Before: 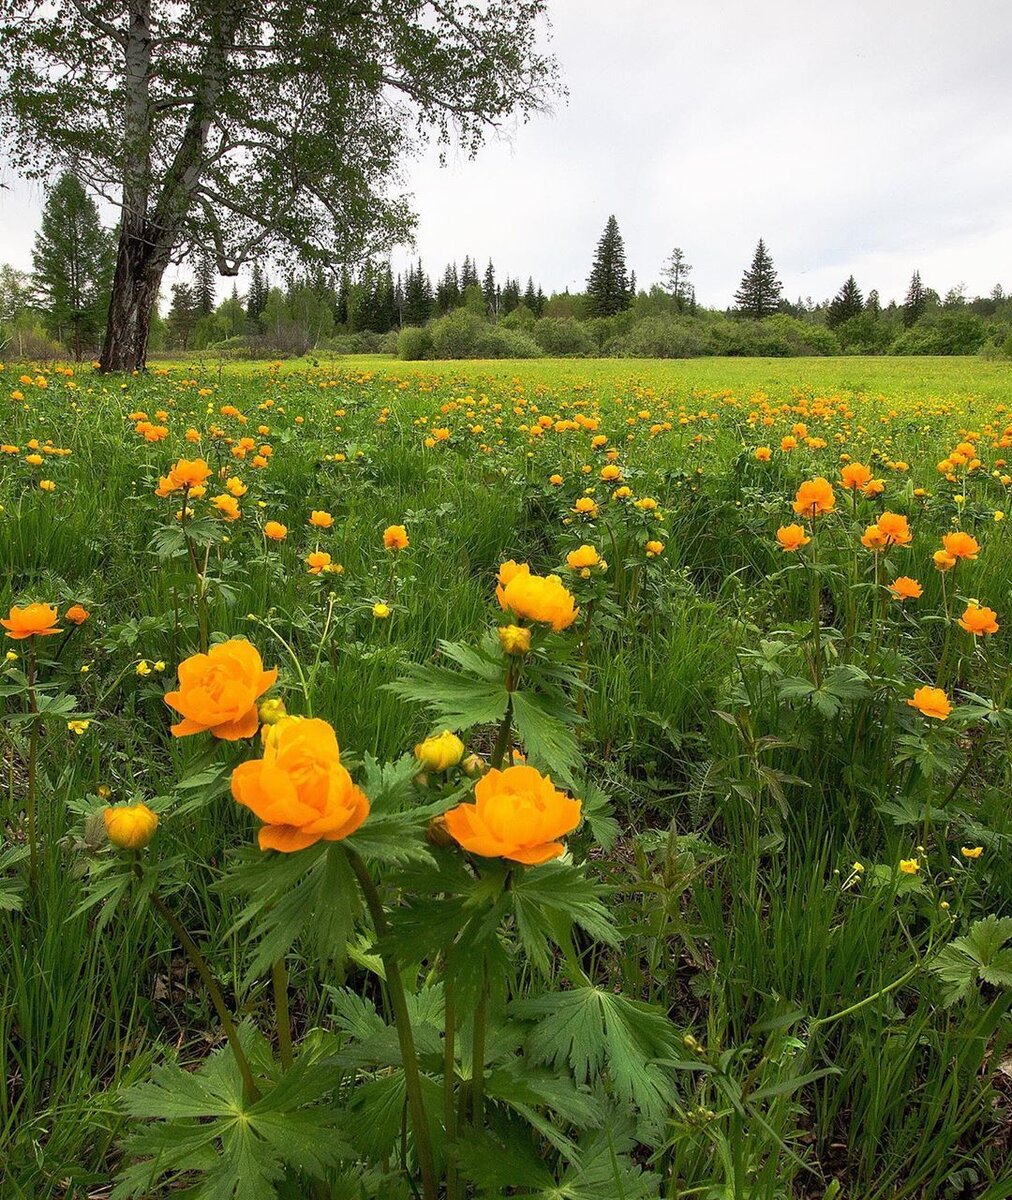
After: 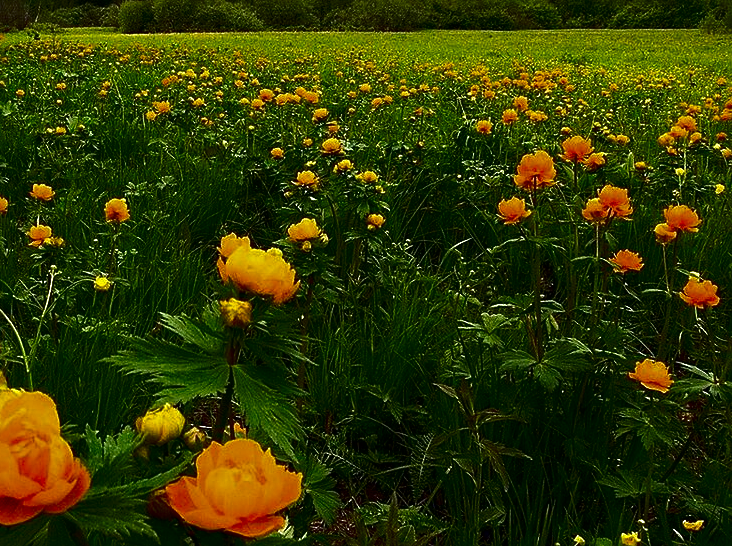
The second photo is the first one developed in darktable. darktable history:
sharpen: on, module defaults
contrast brightness saturation: contrast 0.09, brightness -0.594, saturation 0.171
crop and rotate: left 27.602%, top 27.3%, bottom 27.166%
